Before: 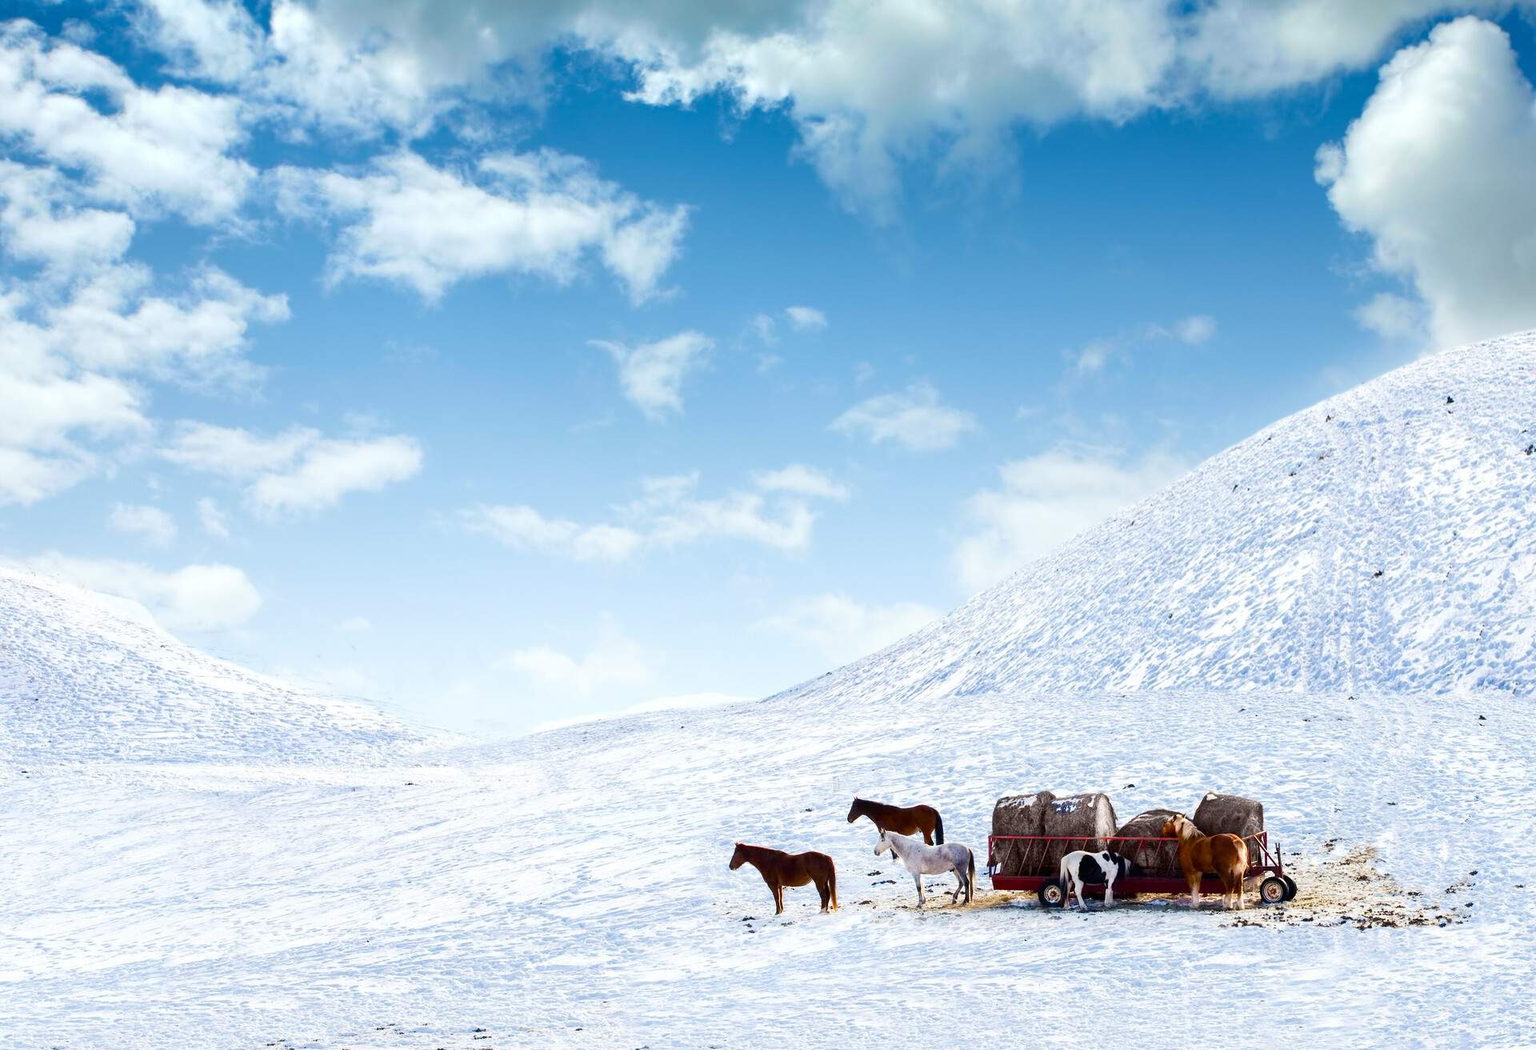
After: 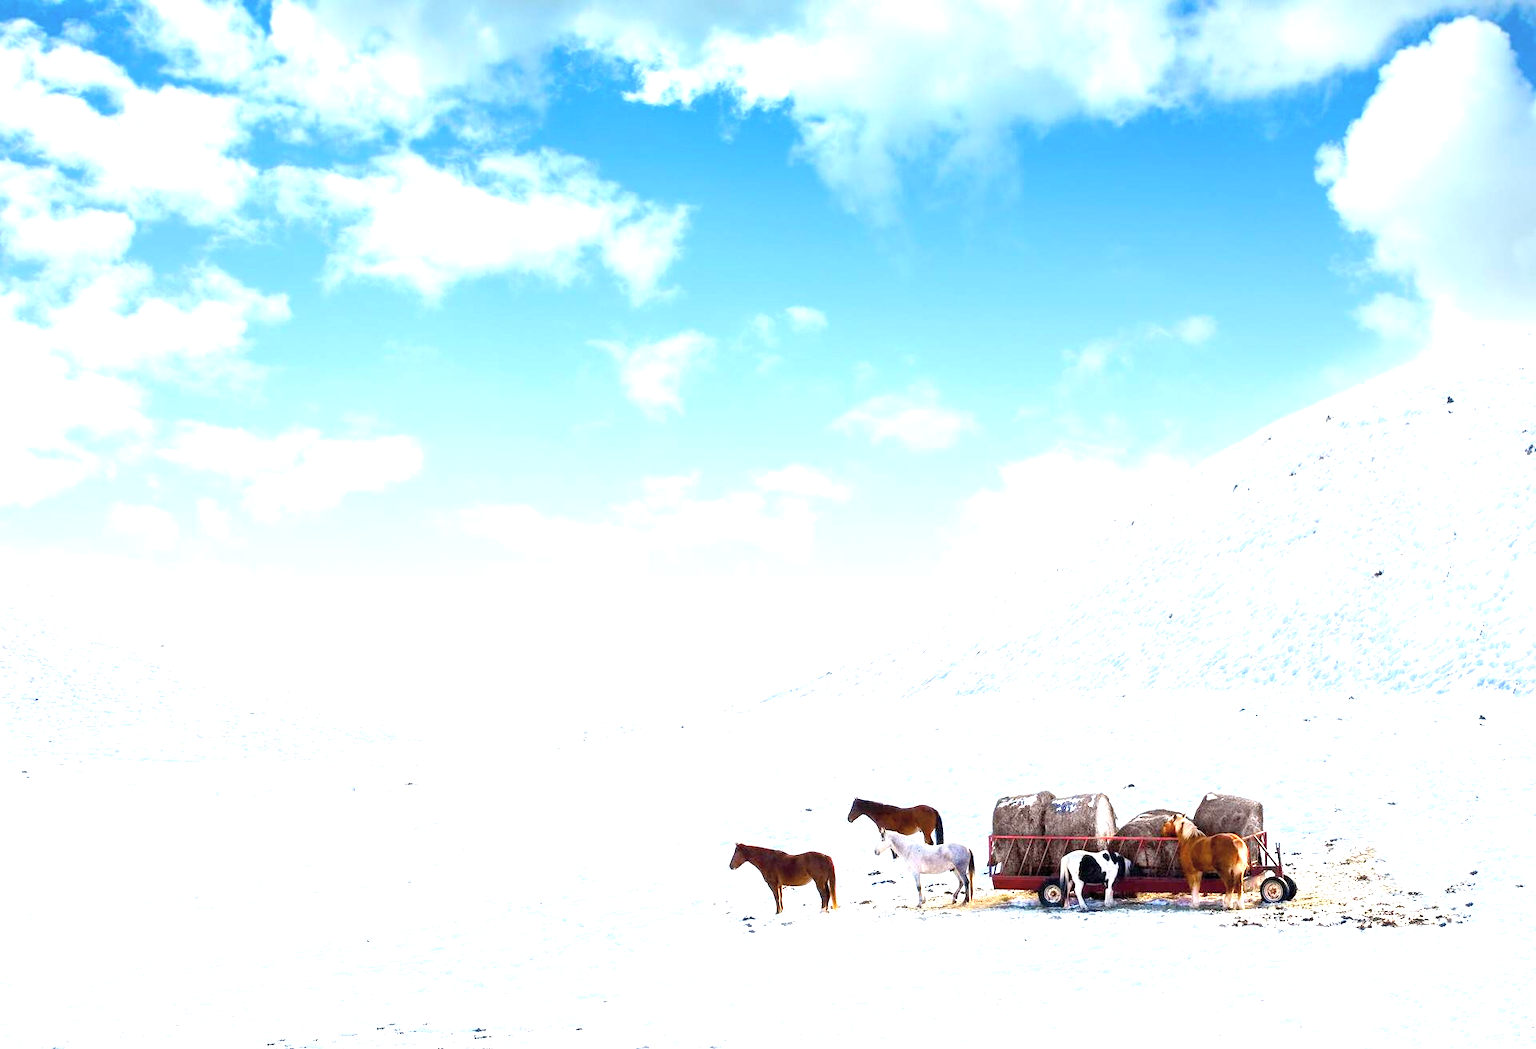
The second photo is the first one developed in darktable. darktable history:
contrast brightness saturation: brightness 0.15
exposure: black level correction 0.001, exposure 0.955 EV, compensate exposure bias true, compensate highlight preservation false
